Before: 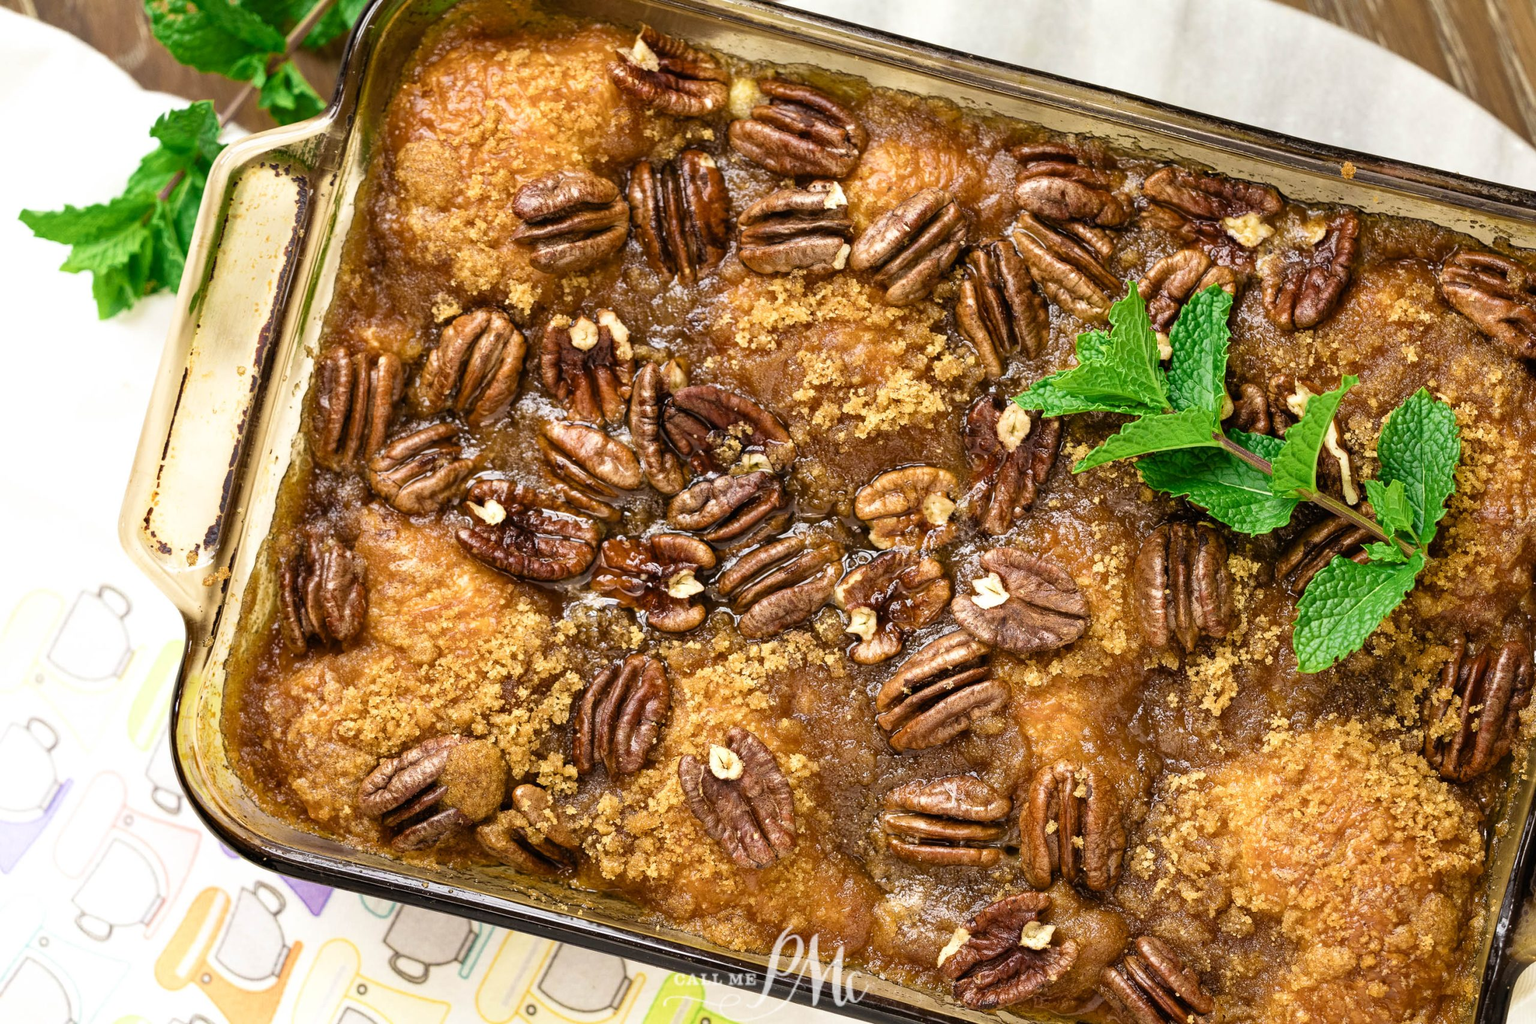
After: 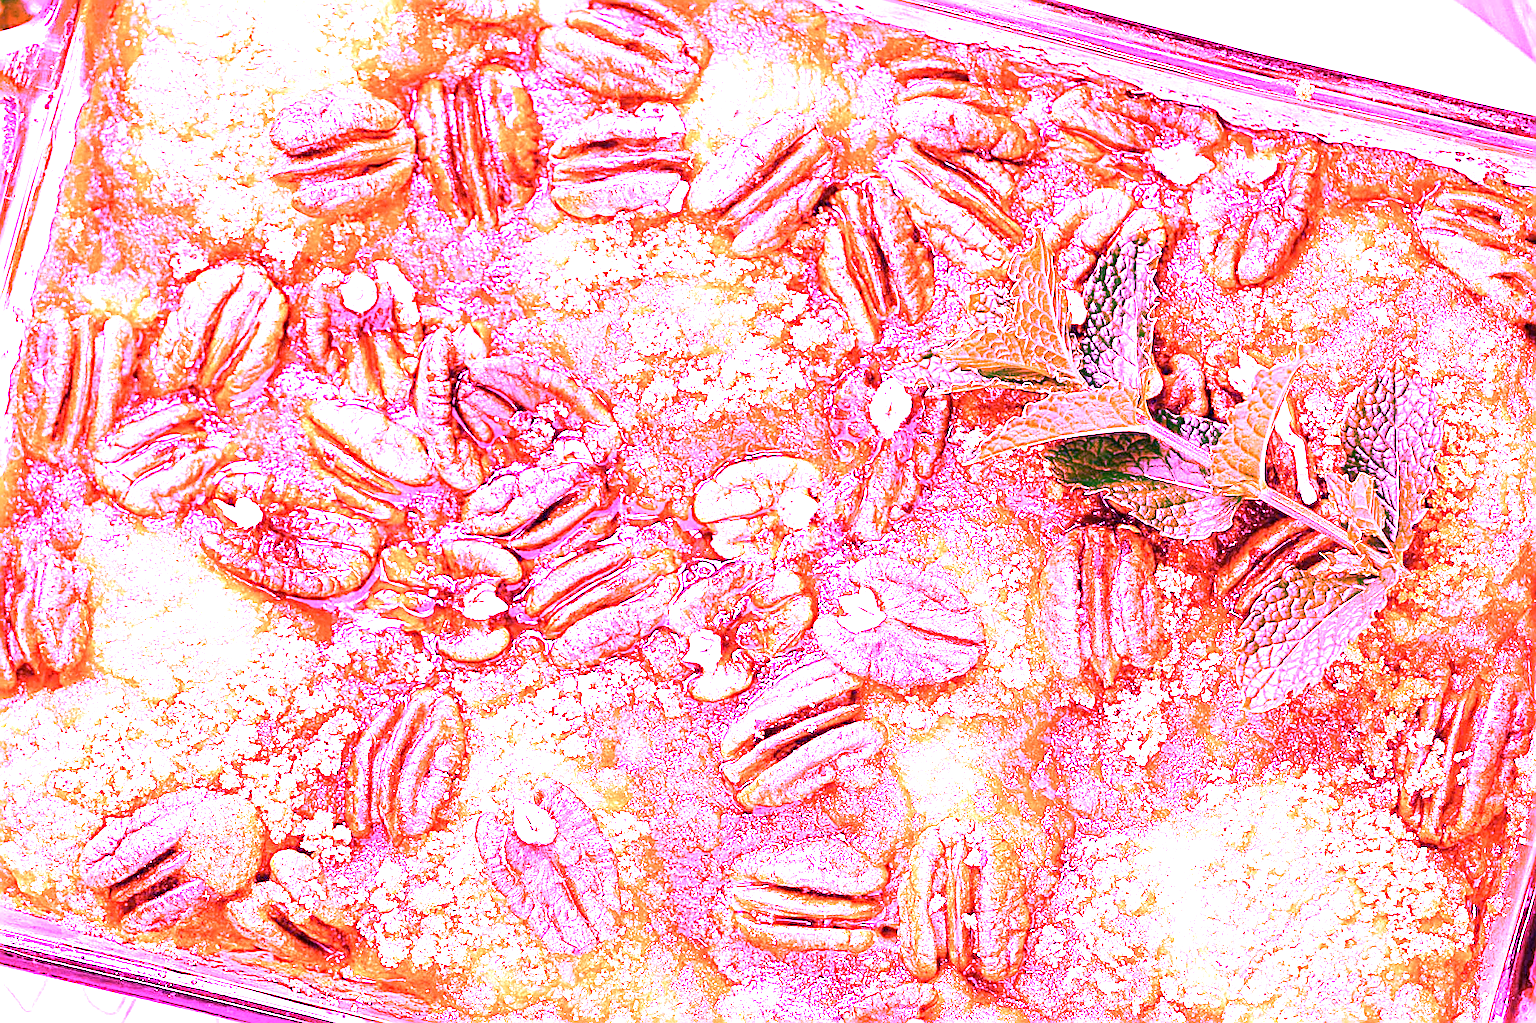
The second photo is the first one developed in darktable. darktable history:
sharpen: on, module defaults
crop: left 19.159%, top 9.58%, bottom 9.58%
white balance: red 8, blue 8
color balance: contrast -15%
